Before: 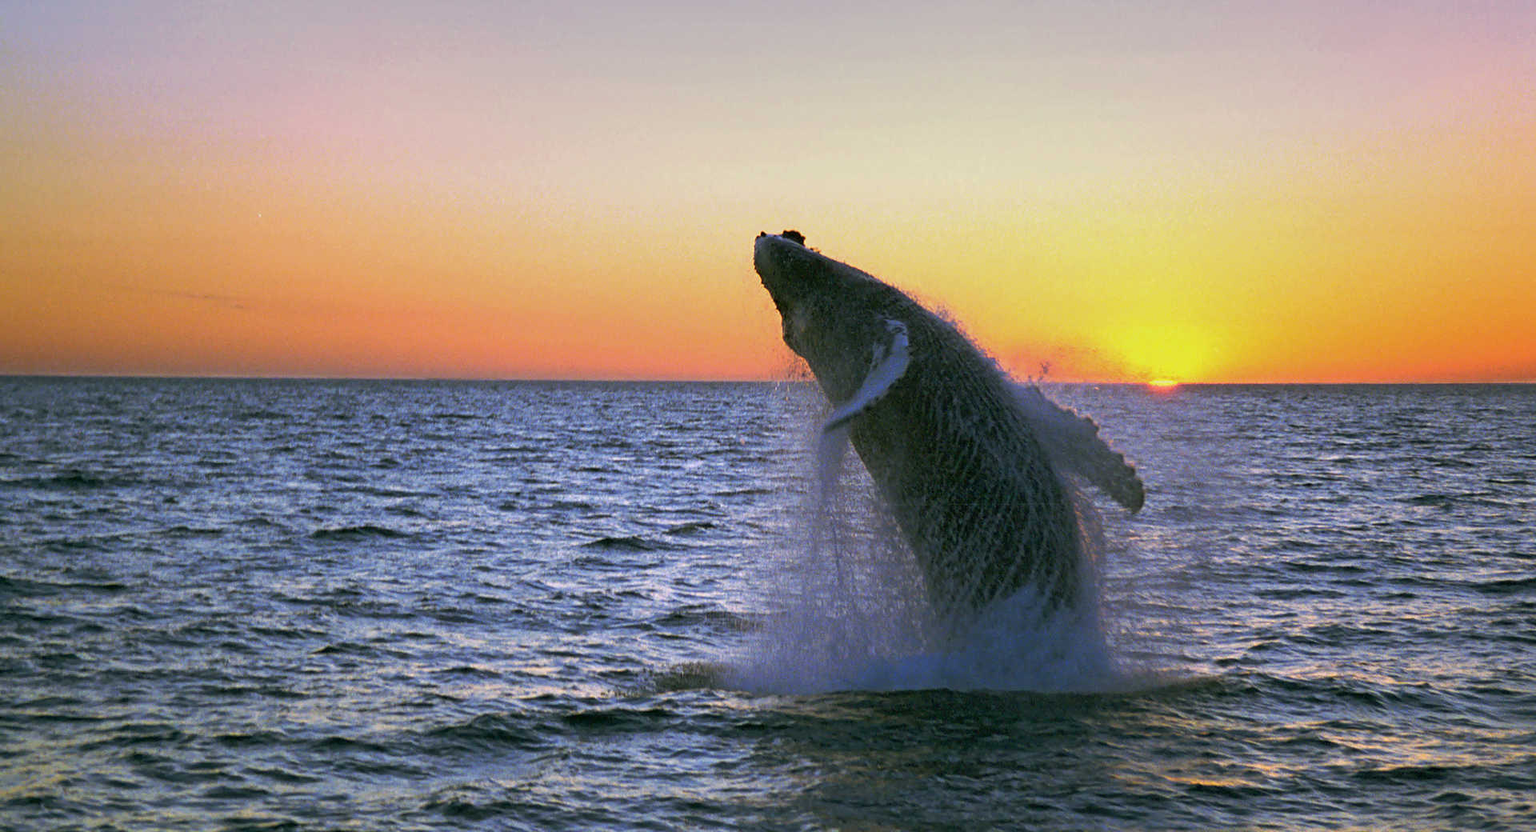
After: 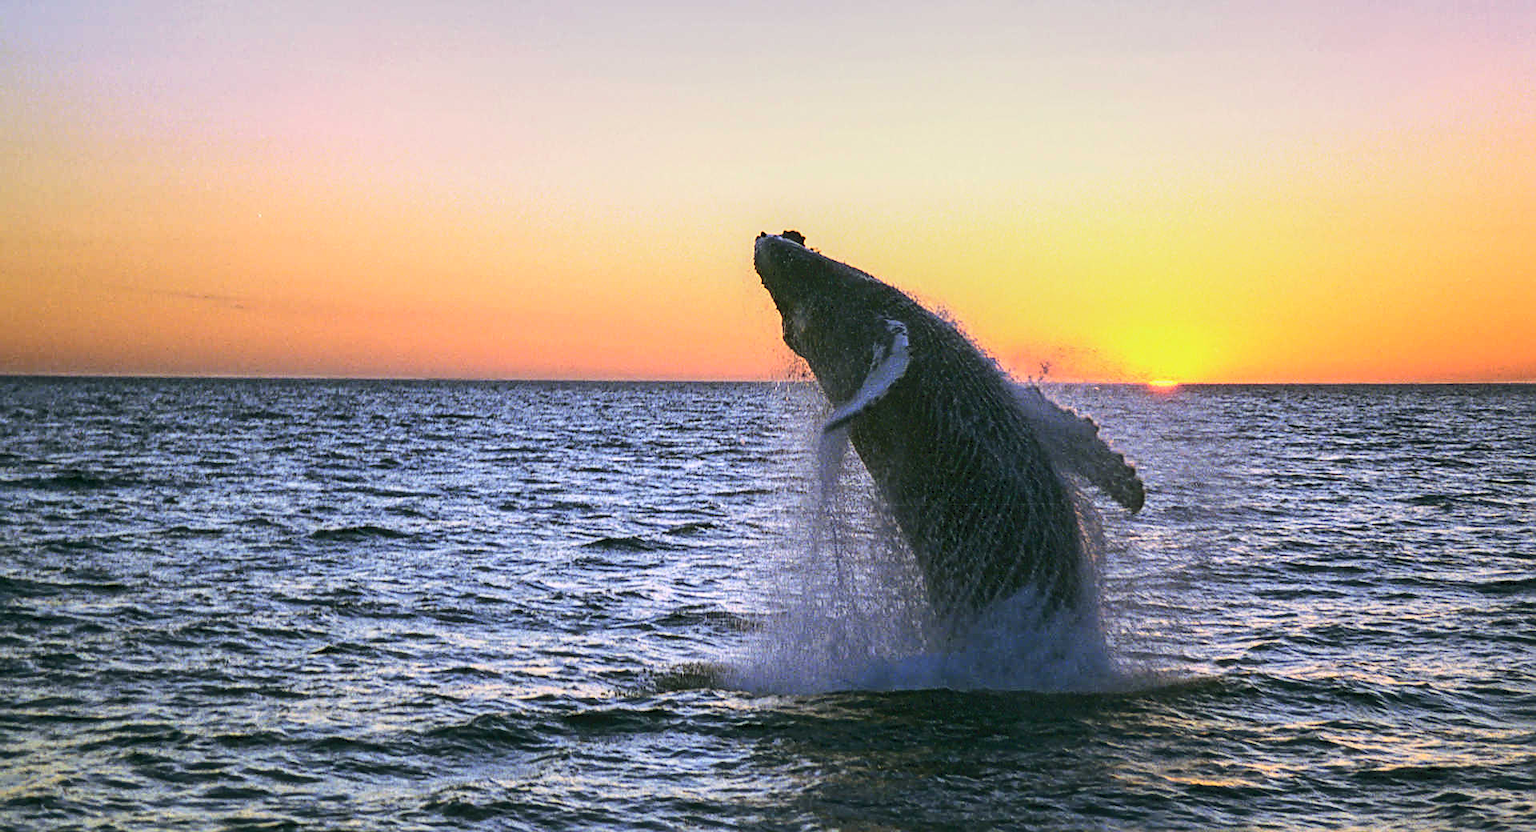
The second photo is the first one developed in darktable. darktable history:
tone curve: curves: ch0 [(0, 0) (0.003, 0.077) (0.011, 0.079) (0.025, 0.085) (0.044, 0.095) (0.069, 0.109) (0.1, 0.124) (0.136, 0.142) (0.177, 0.169) (0.224, 0.207) (0.277, 0.267) (0.335, 0.347) (0.399, 0.442) (0.468, 0.54) (0.543, 0.635) (0.623, 0.726) (0.709, 0.813) (0.801, 0.882) (0.898, 0.934) (1, 1)], color space Lab, independent channels, preserve colors none
sharpen: on, module defaults
local contrast: on, module defaults
